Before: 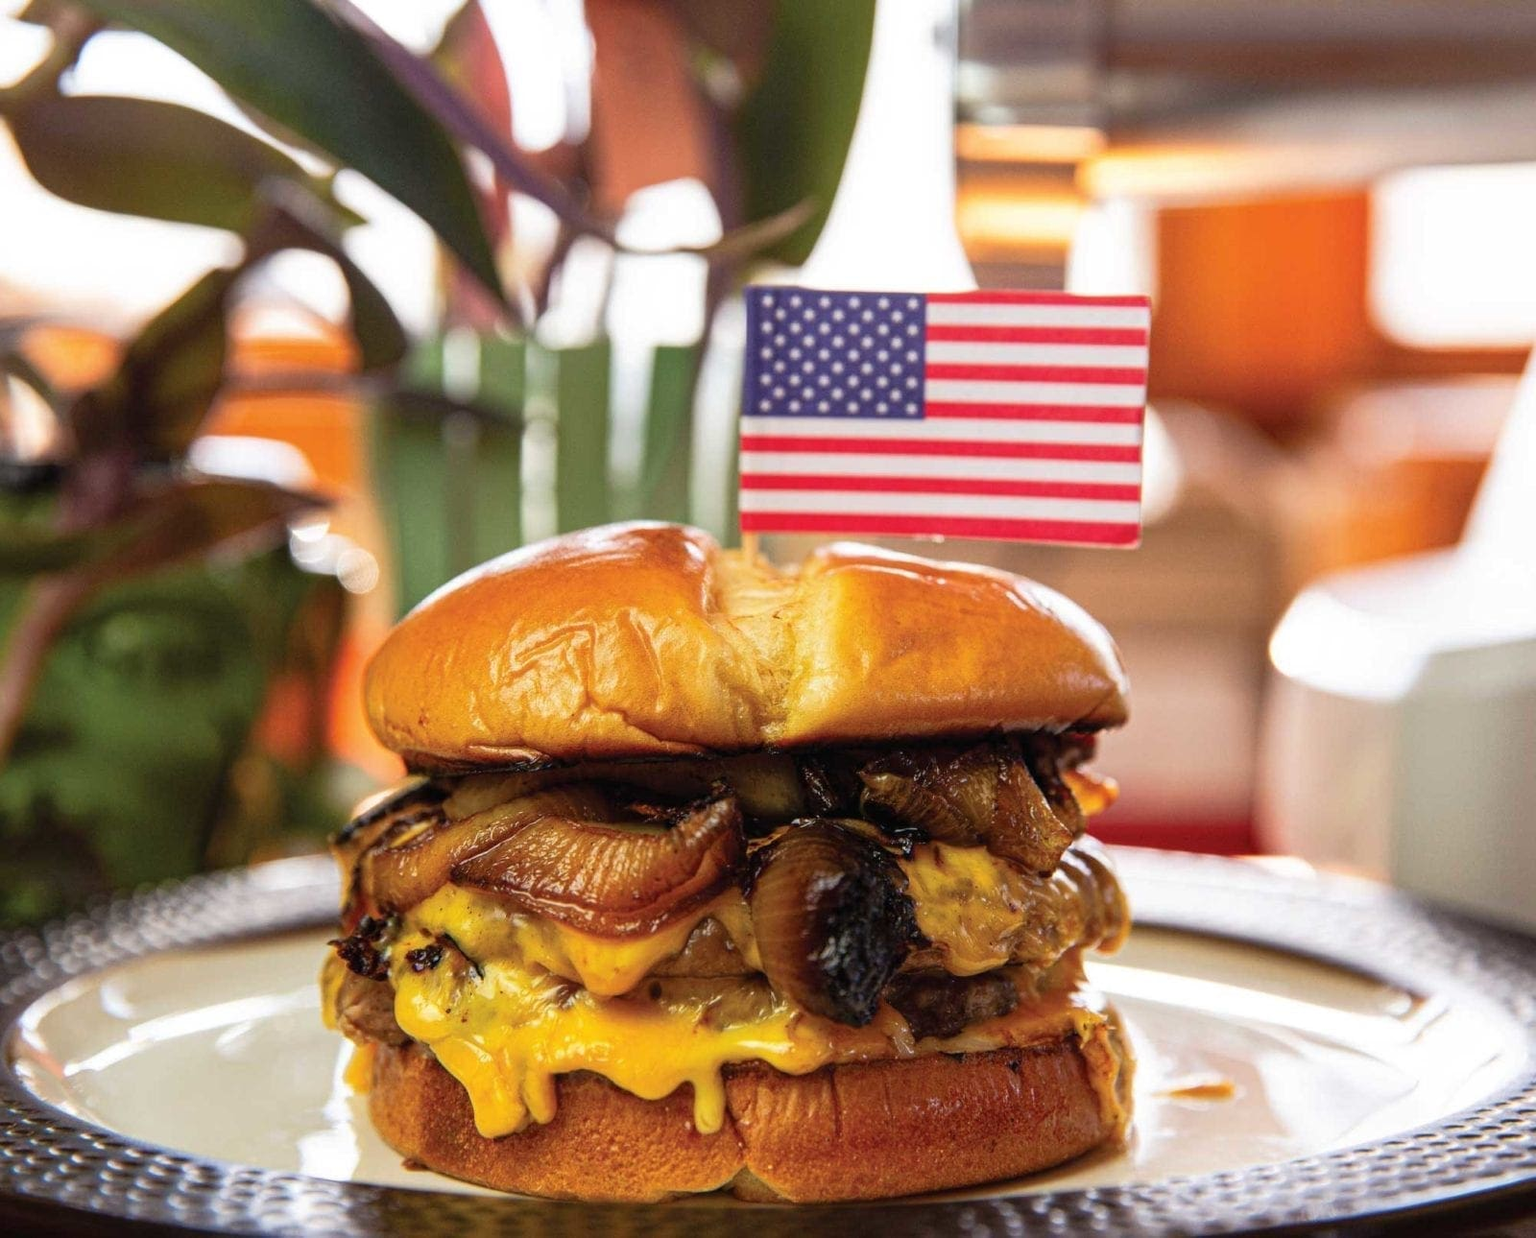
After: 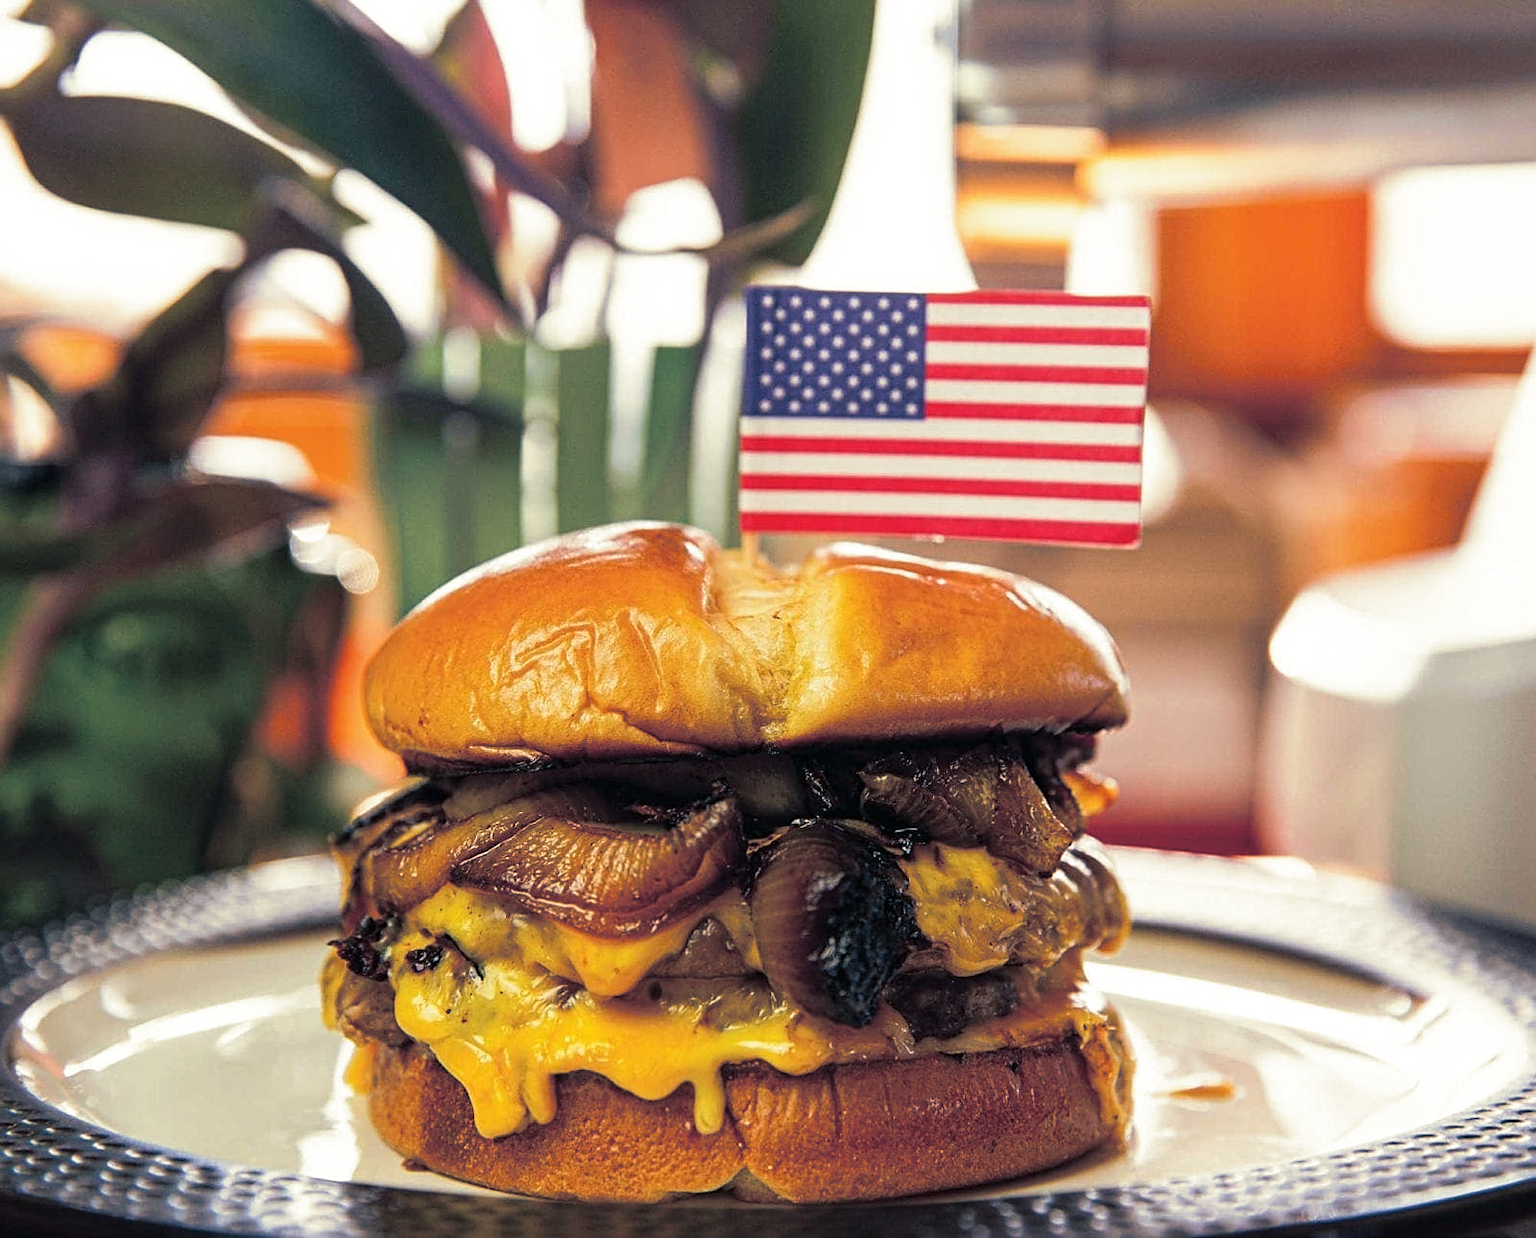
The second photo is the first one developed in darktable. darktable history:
sharpen: on, module defaults
split-toning: shadows › hue 216°, shadows › saturation 1, highlights › hue 57.6°, balance -33.4
